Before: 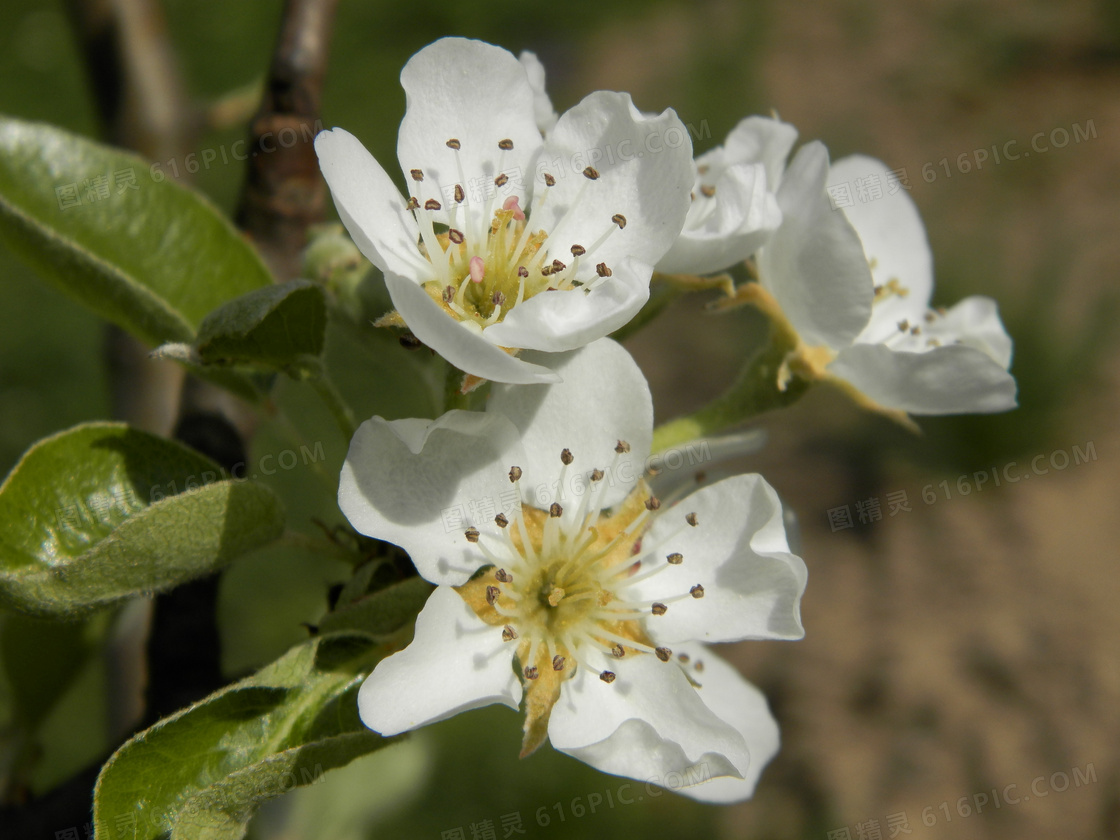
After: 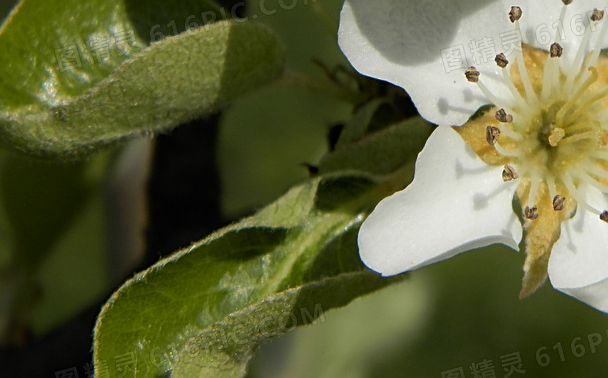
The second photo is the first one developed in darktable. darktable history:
sharpen: on, module defaults
crop and rotate: top 54.805%, right 45.685%, bottom 0.148%
tone equalizer: on, module defaults
